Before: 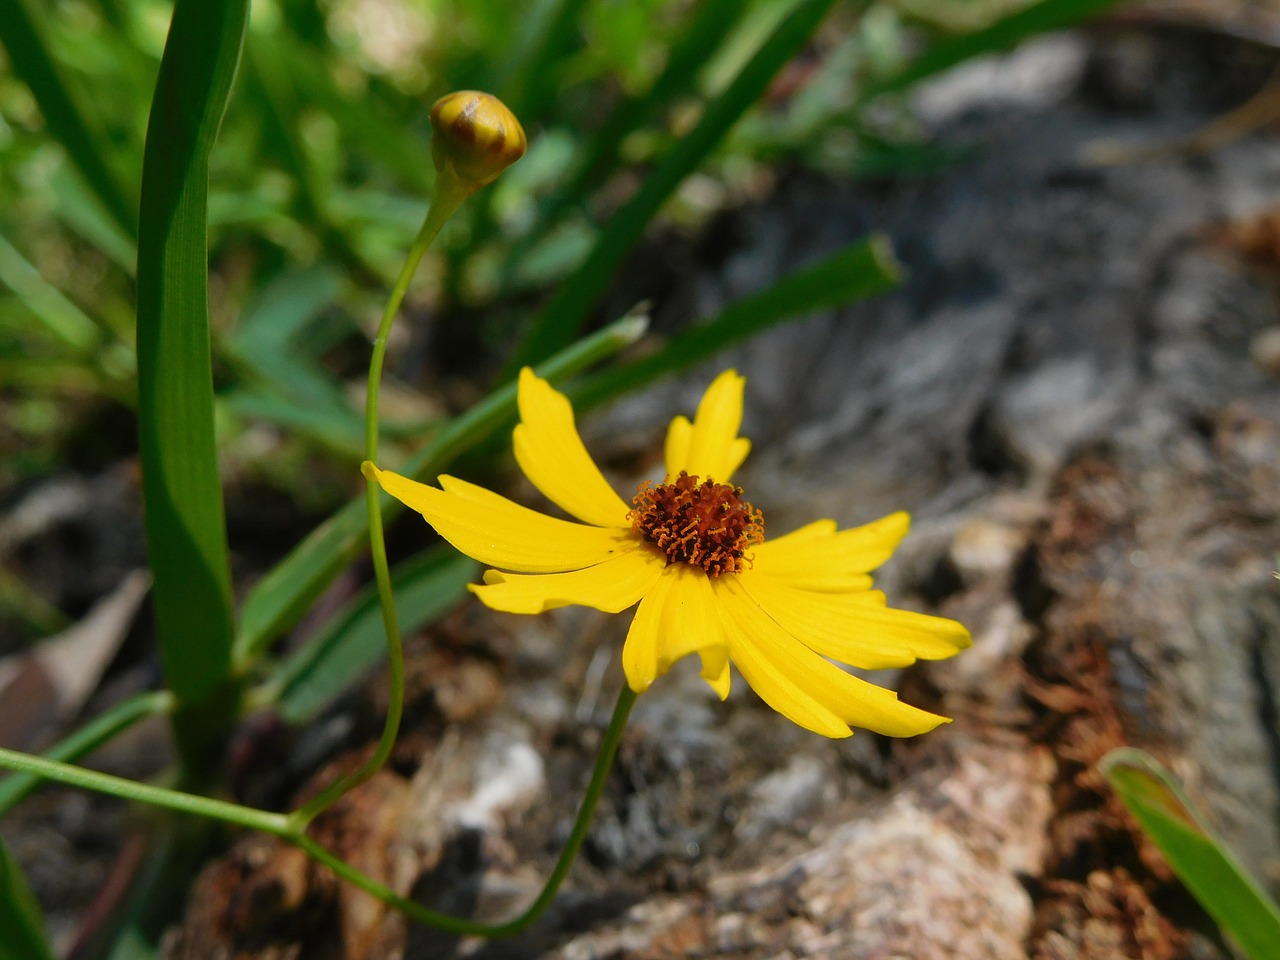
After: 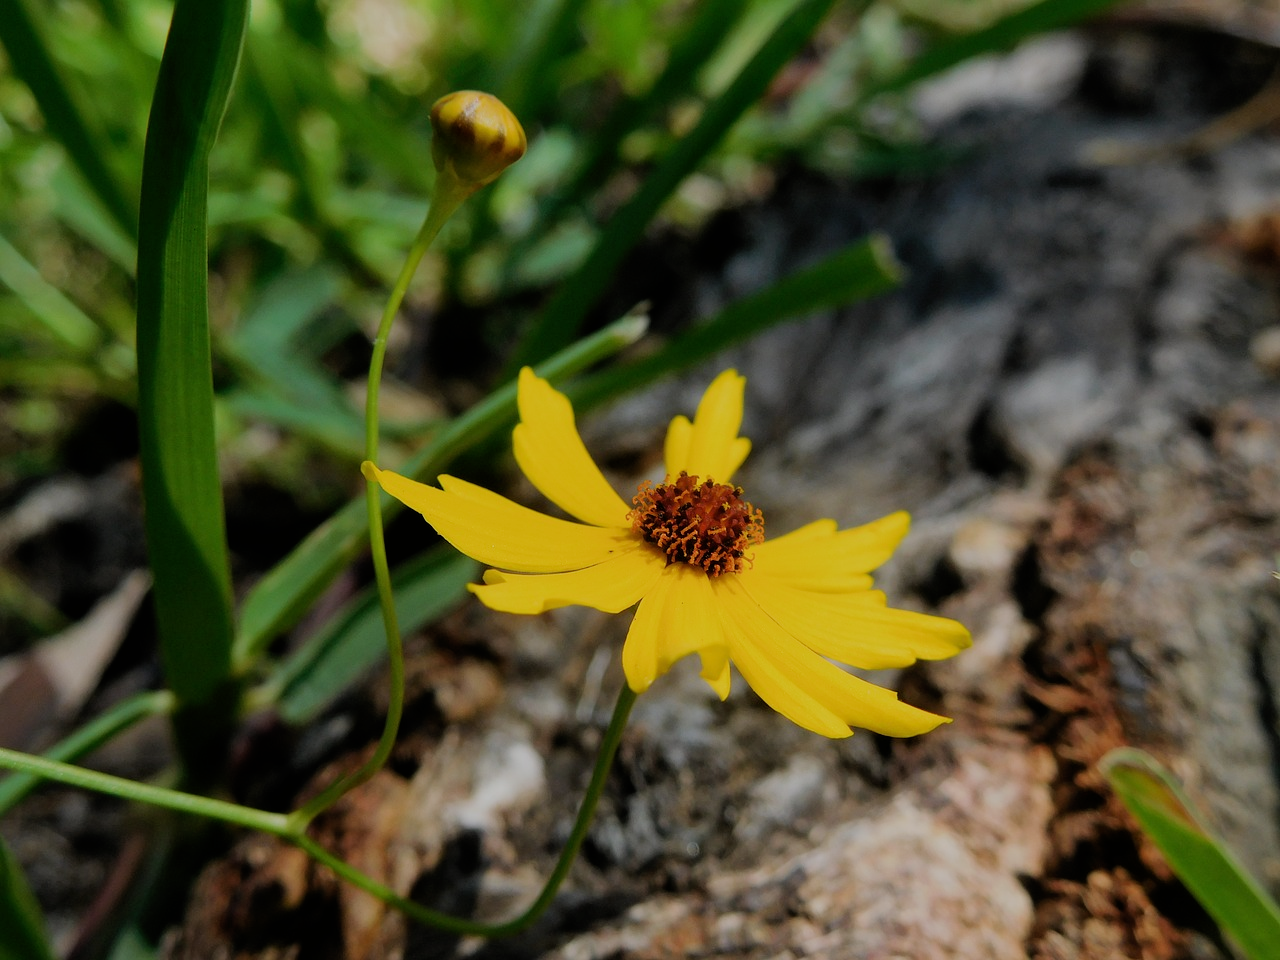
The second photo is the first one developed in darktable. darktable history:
filmic rgb: black relative exposure -6.91 EV, white relative exposure 5.64 EV, hardness 2.84
